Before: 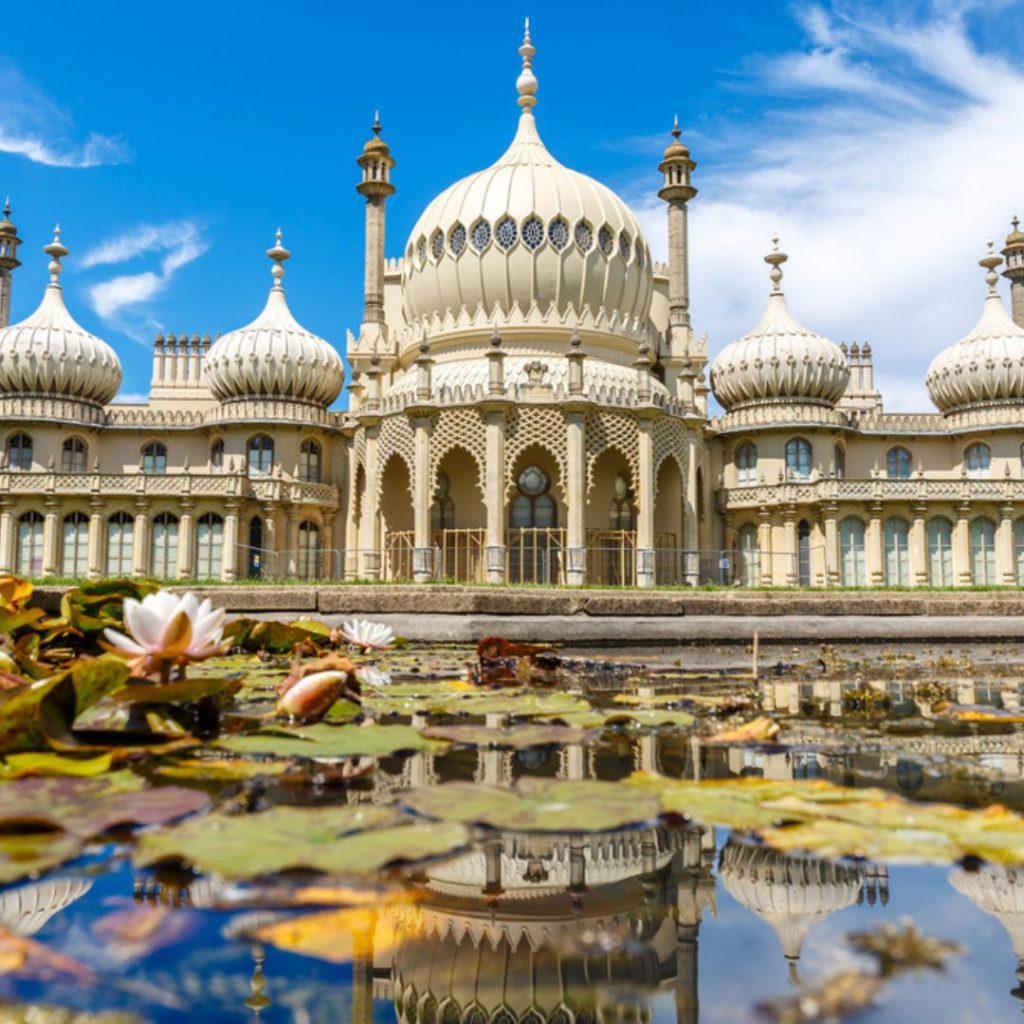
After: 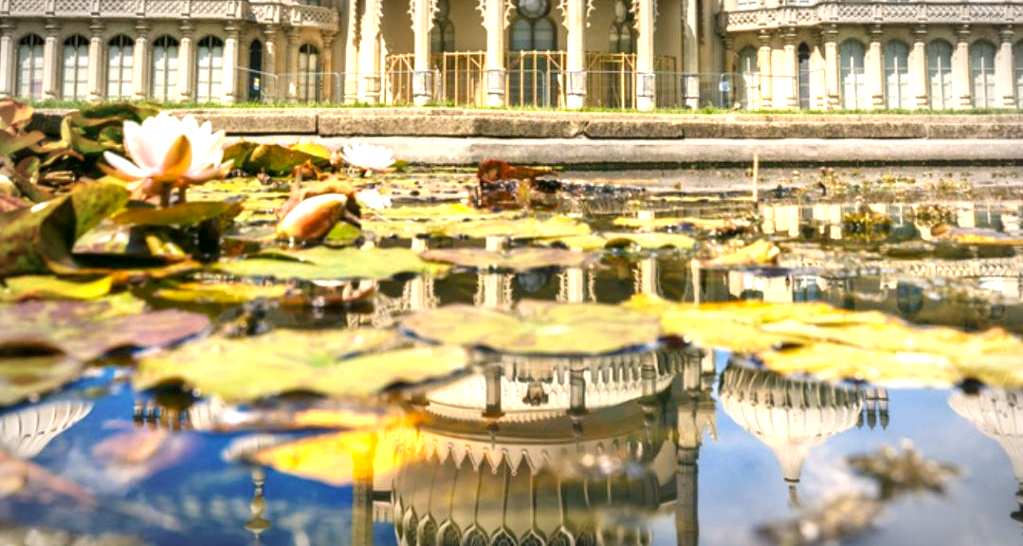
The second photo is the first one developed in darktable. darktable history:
vignetting: automatic ratio true
crop and rotate: top 46.594%, right 0.053%
color correction: highlights a* 4.04, highlights b* 4.95, shadows a* -7.4, shadows b* 4.63
exposure: black level correction 0, exposure 1.106 EV, compensate exposure bias true, compensate highlight preservation false
